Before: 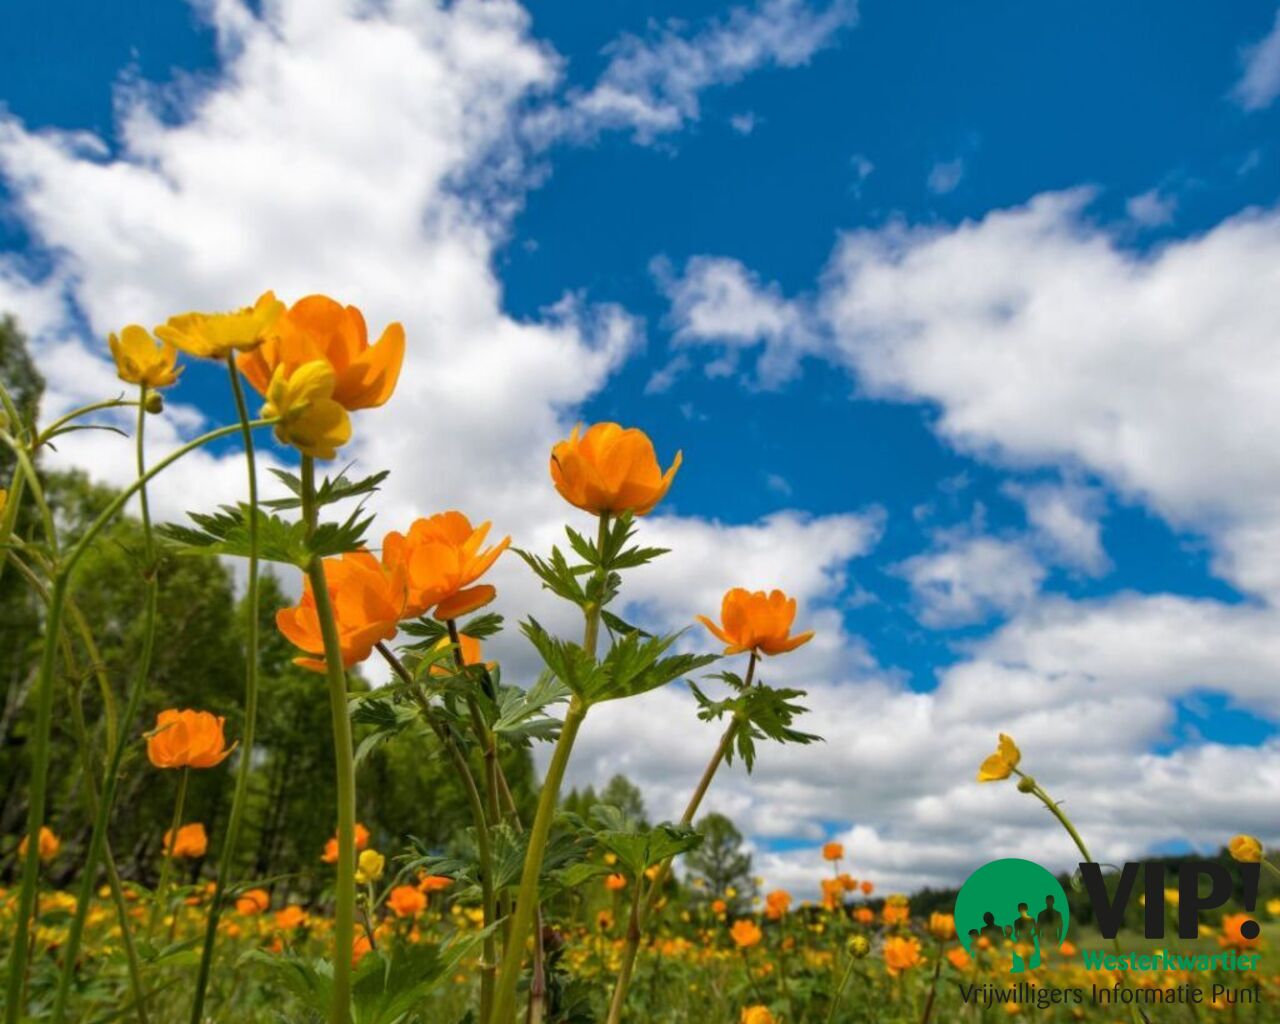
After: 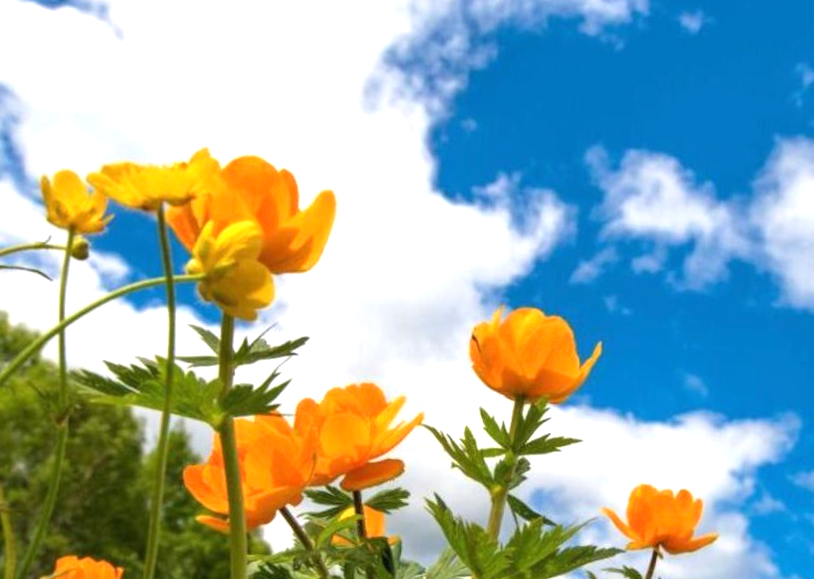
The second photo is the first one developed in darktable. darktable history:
exposure: black level correction 0, exposure 0.7 EV, compensate exposure bias true, compensate highlight preservation false
crop and rotate: angle -4.99°, left 2.122%, top 6.945%, right 27.566%, bottom 30.519%
